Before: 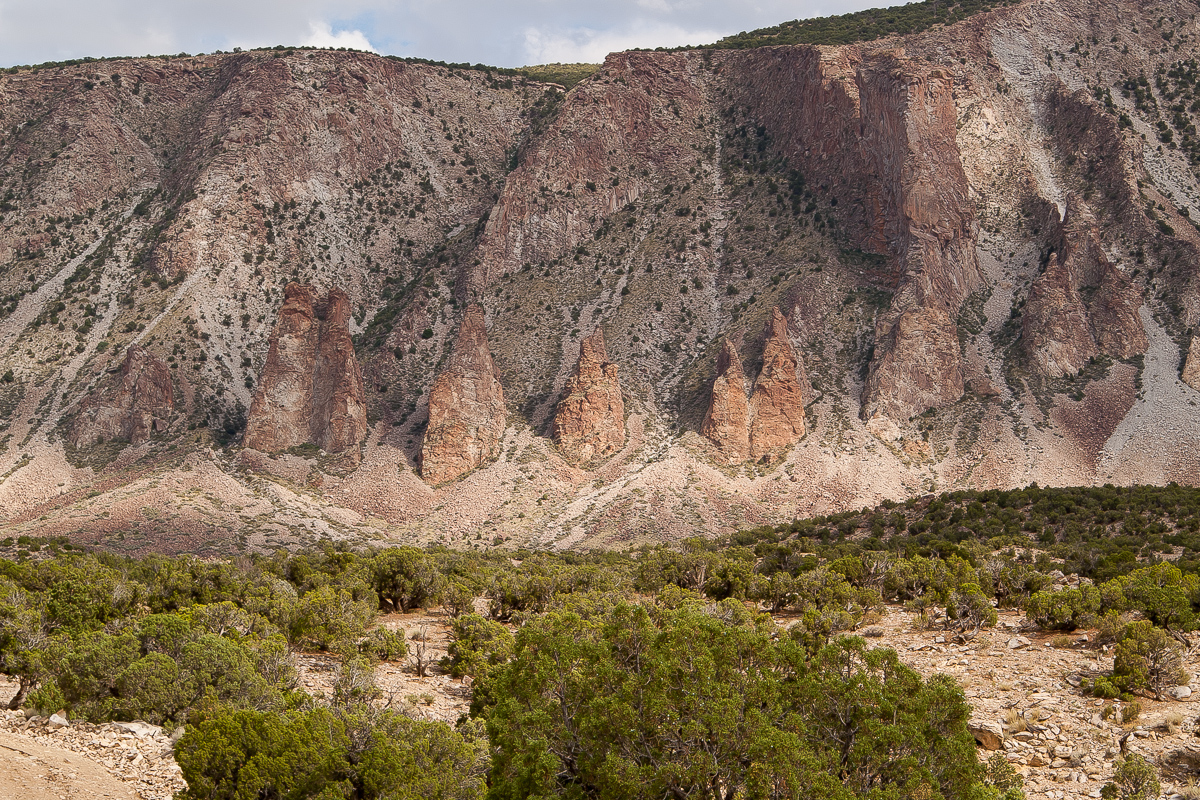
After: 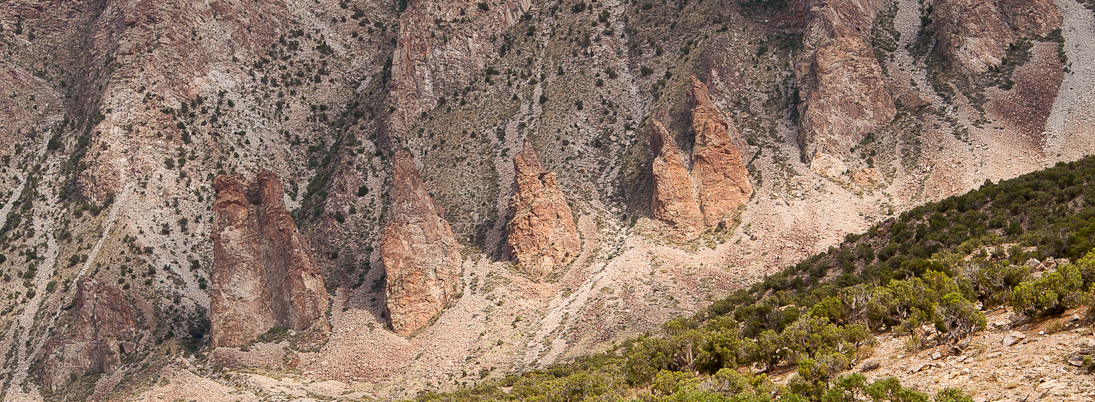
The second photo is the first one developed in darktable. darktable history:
crop: top 11.038%, bottom 13.962%
contrast brightness saturation: contrast 0.08, saturation 0.02
base curve: curves: ch0 [(0, 0) (0.472, 0.508) (1, 1)]
rotate and perspective: rotation -14.8°, crop left 0.1, crop right 0.903, crop top 0.25, crop bottom 0.748
